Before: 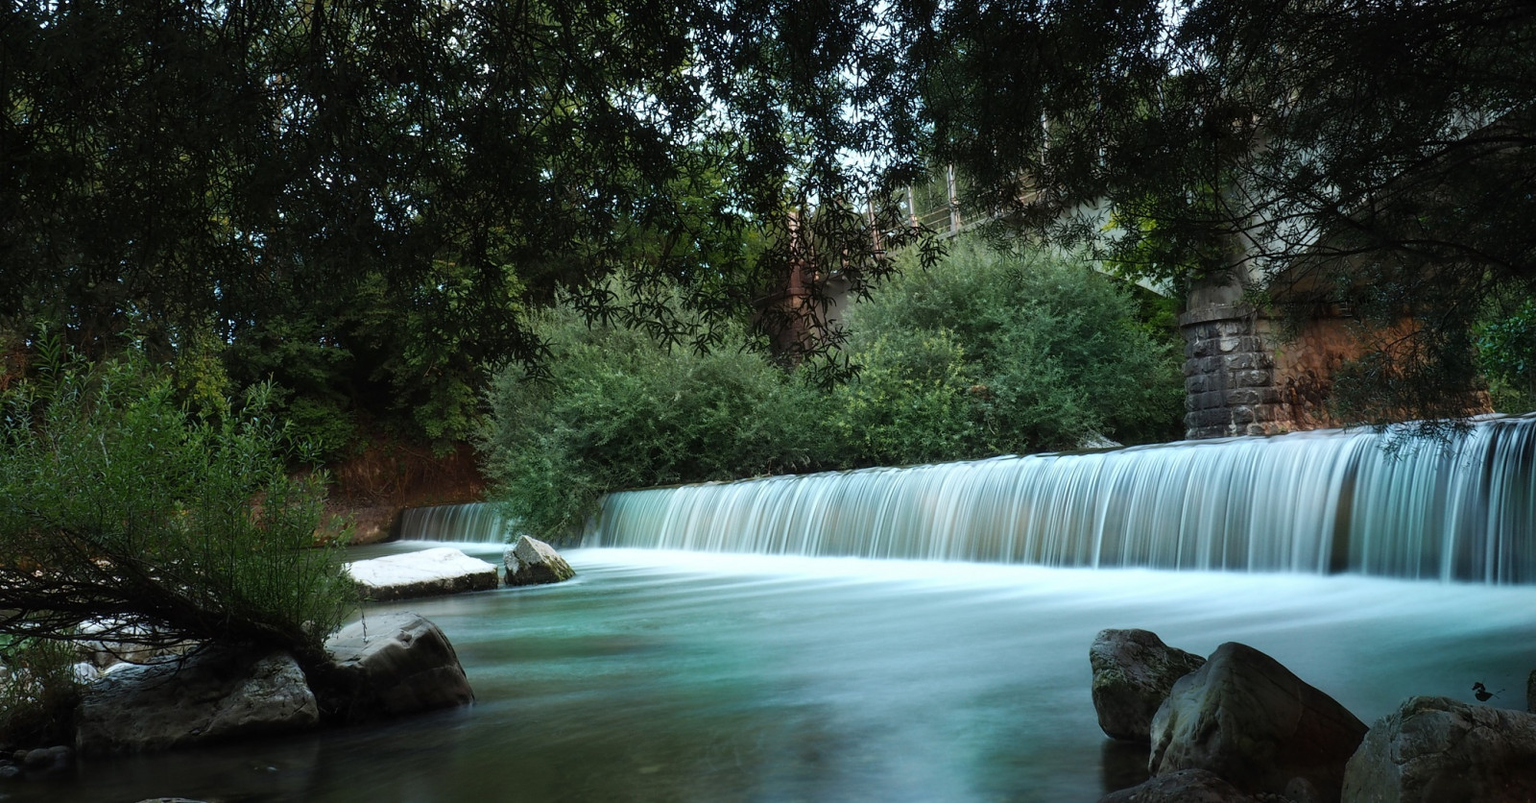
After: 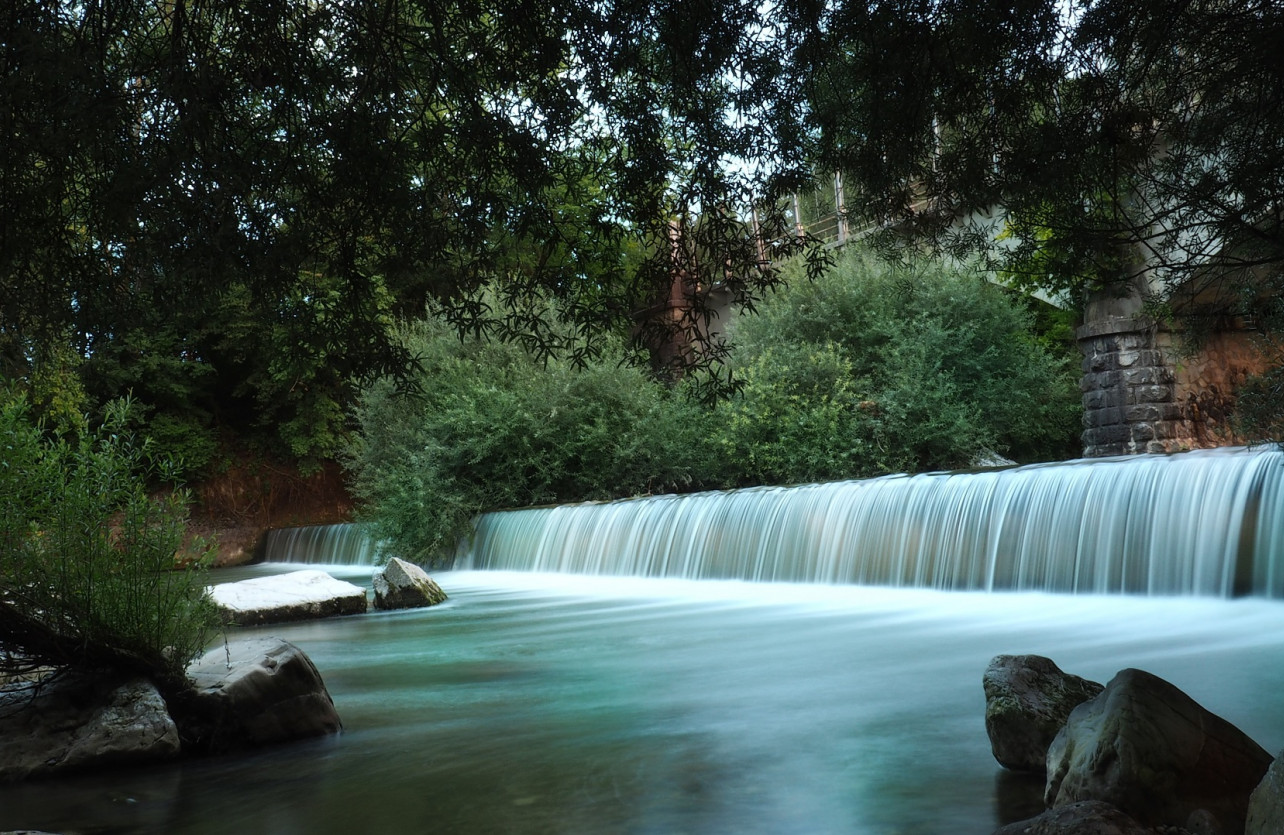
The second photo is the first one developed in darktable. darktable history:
crop and rotate: left 9.53%, right 10.182%
